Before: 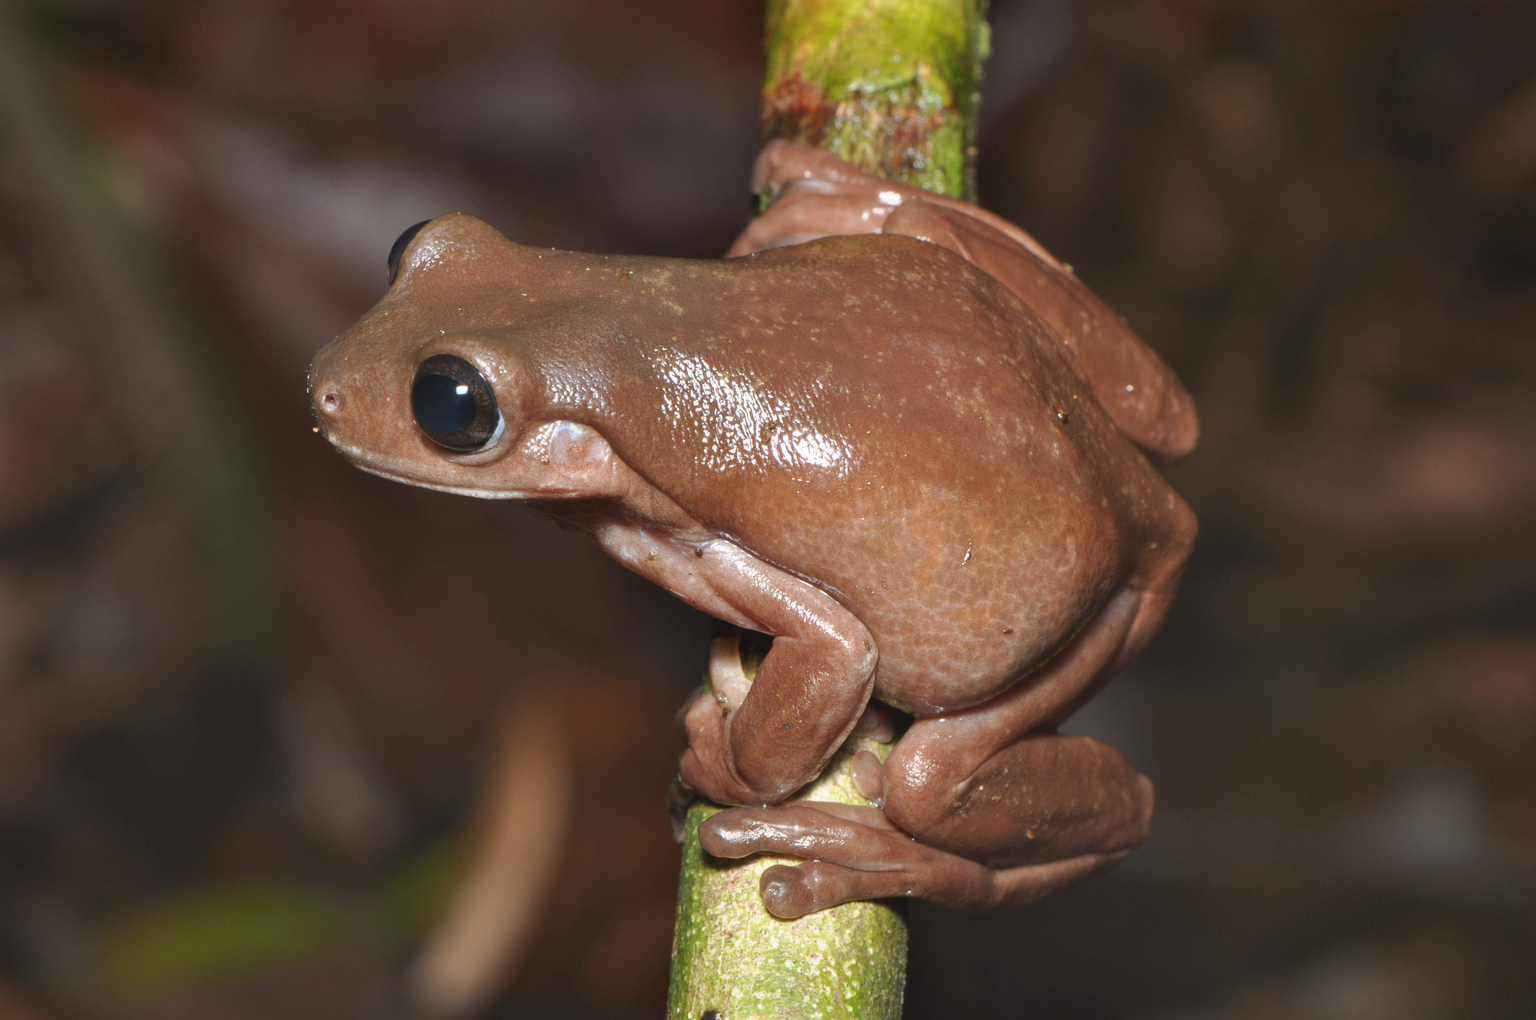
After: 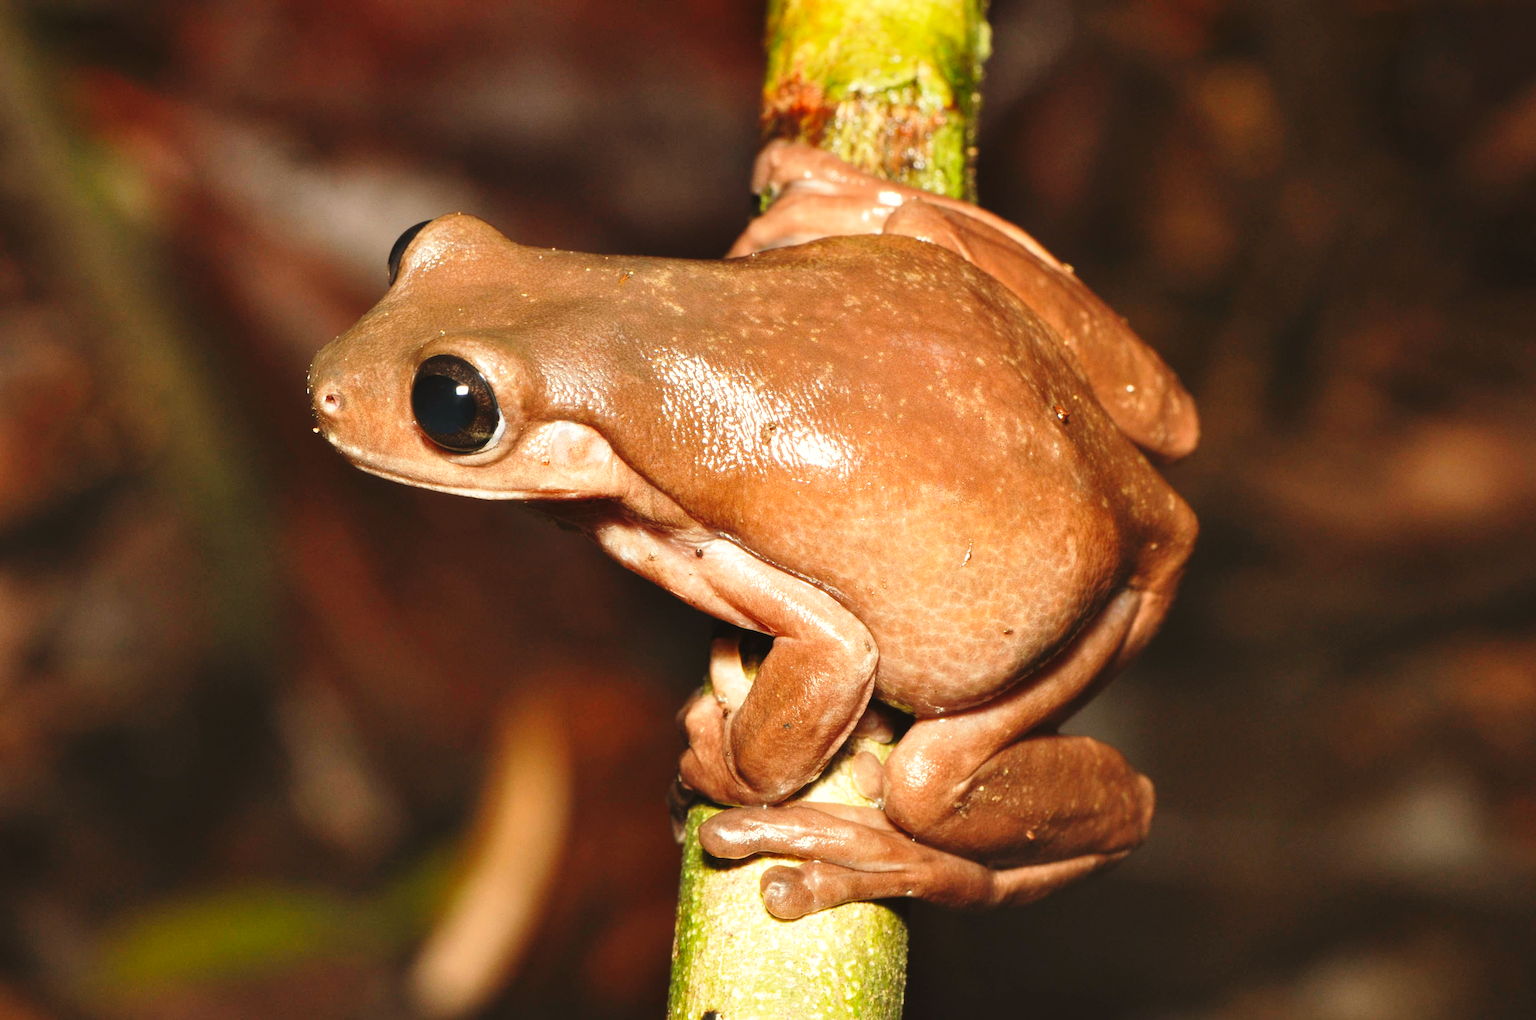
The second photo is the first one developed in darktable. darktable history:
vibrance: on, module defaults
base curve: curves: ch0 [(0, 0) (0.028, 0.03) (0.121, 0.232) (0.46, 0.748) (0.859, 0.968) (1, 1)], preserve colors none
white balance: red 1.123, blue 0.83
tone equalizer: -8 EV -0.417 EV, -7 EV -0.389 EV, -6 EV -0.333 EV, -5 EV -0.222 EV, -3 EV 0.222 EV, -2 EV 0.333 EV, -1 EV 0.389 EV, +0 EV 0.417 EV, edges refinement/feathering 500, mask exposure compensation -1.57 EV, preserve details no
